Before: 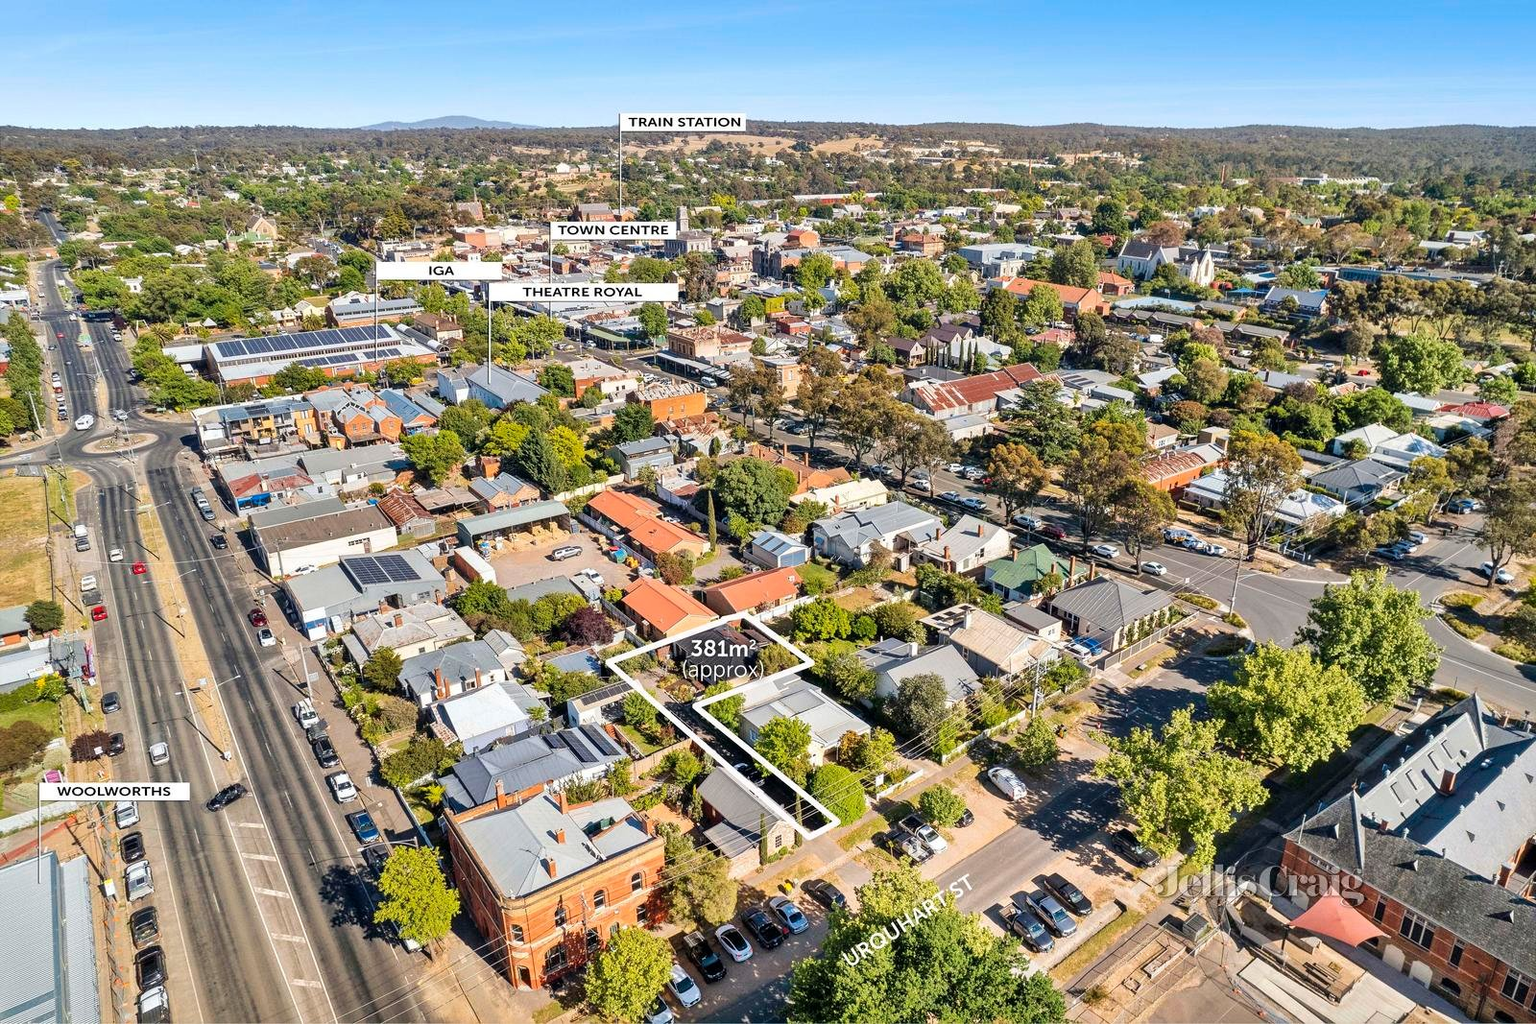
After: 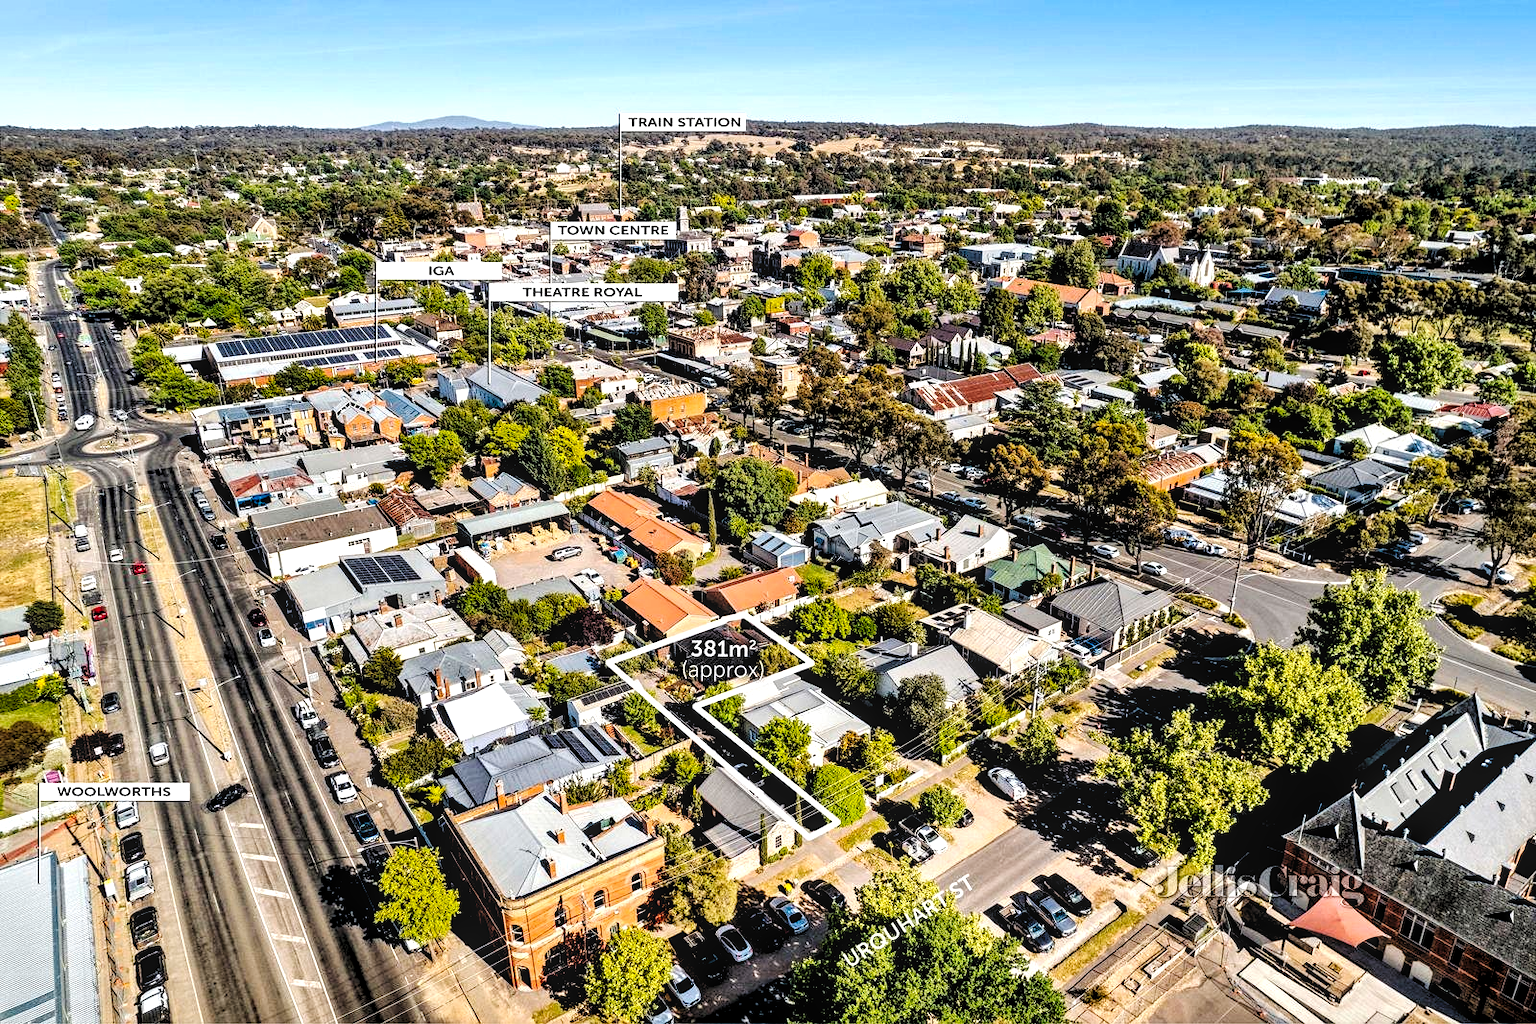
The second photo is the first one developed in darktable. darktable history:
tone equalizer: on, module defaults
exposure: exposure 0 EV, compensate highlight preservation false
color correction: saturation 0.98
levels: levels [0.182, 0.542, 0.902]
tone curve: curves: ch0 [(0, 0) (0.003, 0.007) (0.011, 0.009) (0.025, 0.014) (0.044, 0.022) (0.069, 0.029) (0.1, 0.037) (0.136, 0.052) (0.177, 0.083) (0.224, 0.121) (0.277, 0.177) (0.335, 0.258) (0.399, 0.351) (0.468, 0.454) (0.543, 0.557) (0.623, 0.654) (0.709, 0.744) (0.801, 0.825) (0.898, 0.909) (1, 1)], preserve colors none
local contrast: on, module defaults
